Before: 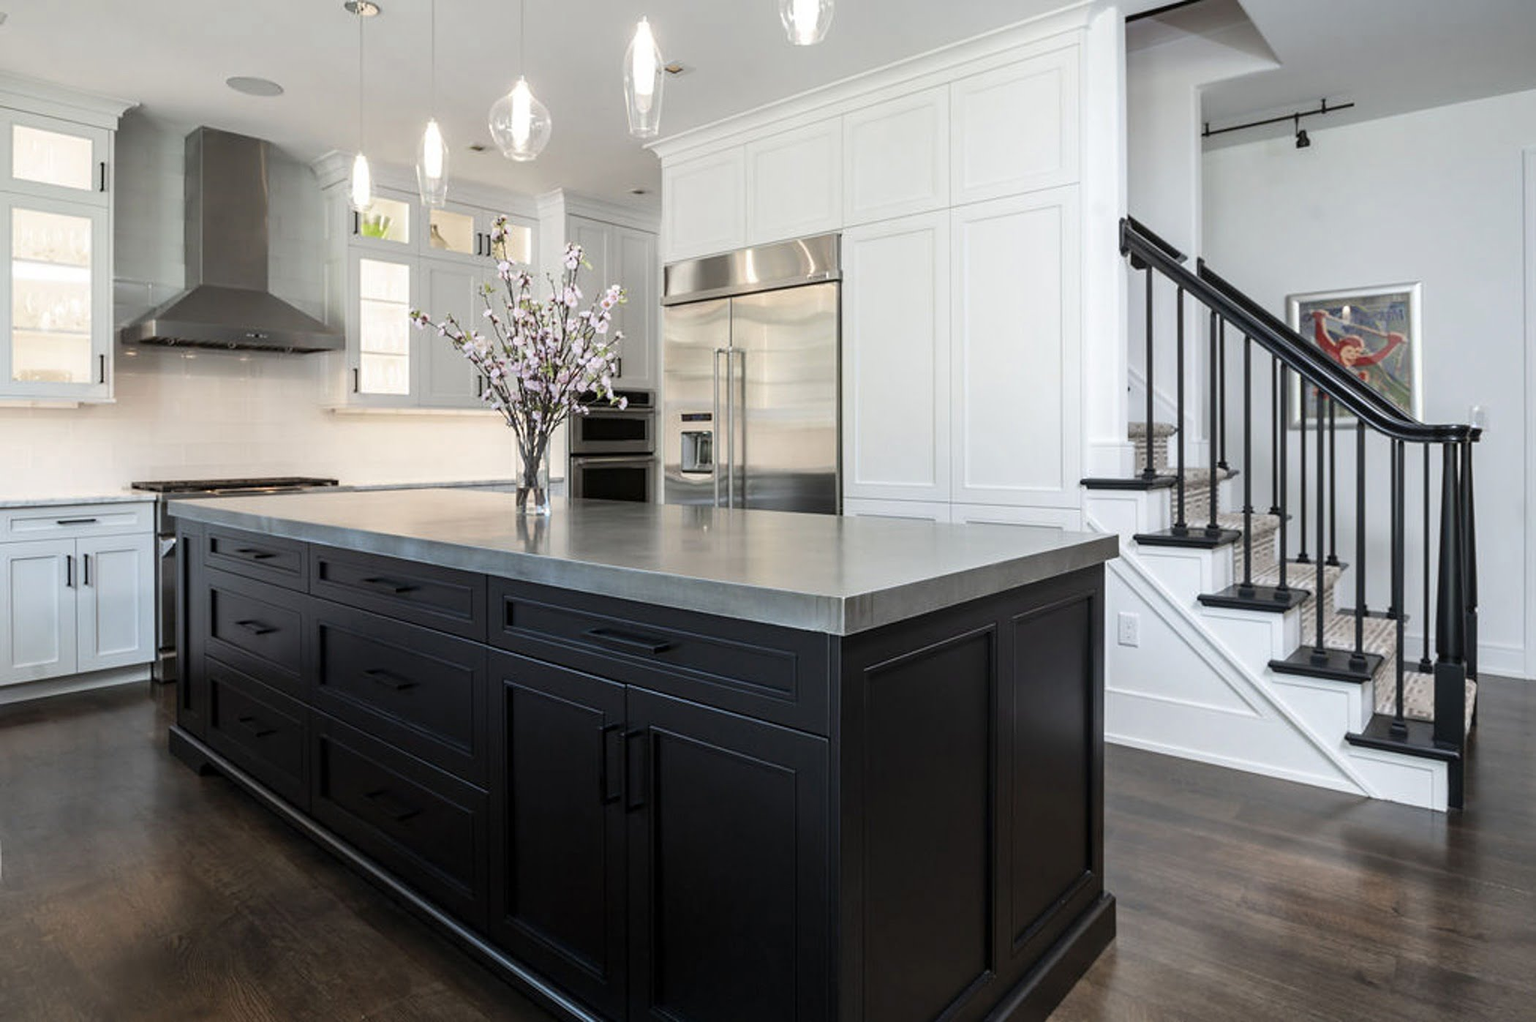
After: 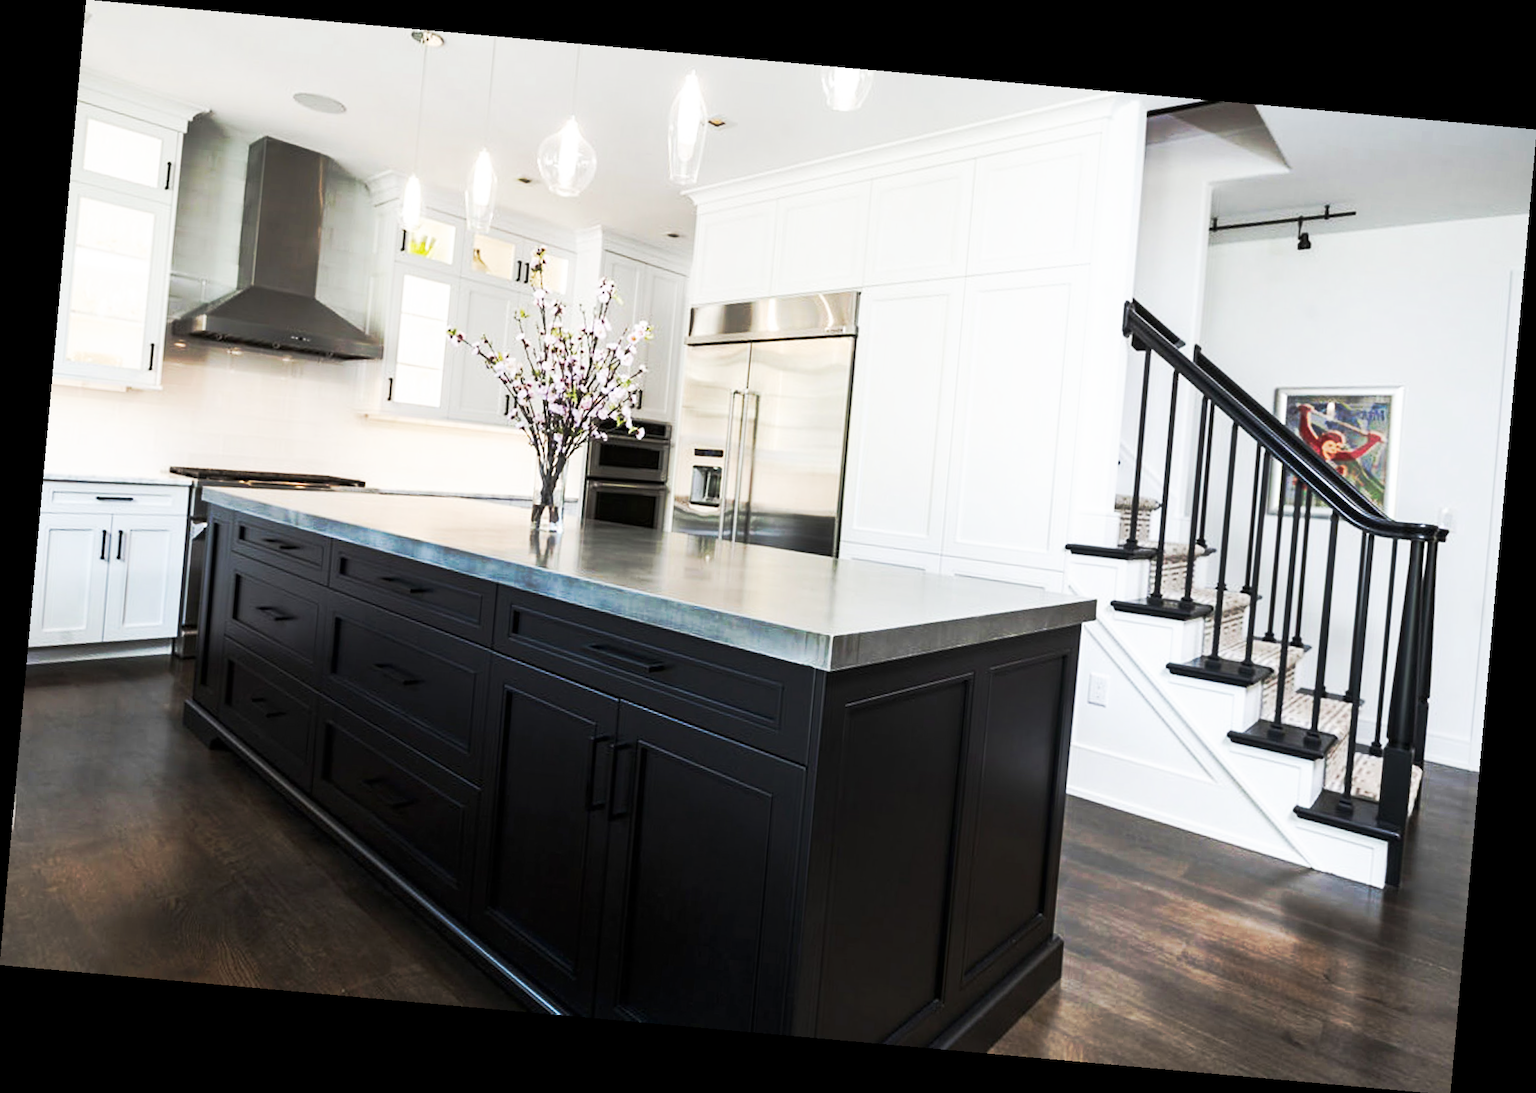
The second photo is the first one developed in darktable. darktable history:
tone curve: curves: ch0 [(0, 0) (0.003, 0.003) (0.011, 0.008) (0.025, 0.018) (0.044, 0.04) (0.069, 0.062) (0.1, 0.09) (0.136, 0.121) (0.177, 0.158) (0.224, 0.197) (0.277, 0.255) (0.335, 0.314) (0.399, 0.391) (0.468, 0.496) (0.543, 0.683) (0.623, 0.801) (0.709, 0.883) (0.801, 0.94) (0.898, 0.984) (1, 1)], preserve colors none
rotate and perspective: rotation 5.12°, automatic cropping off
